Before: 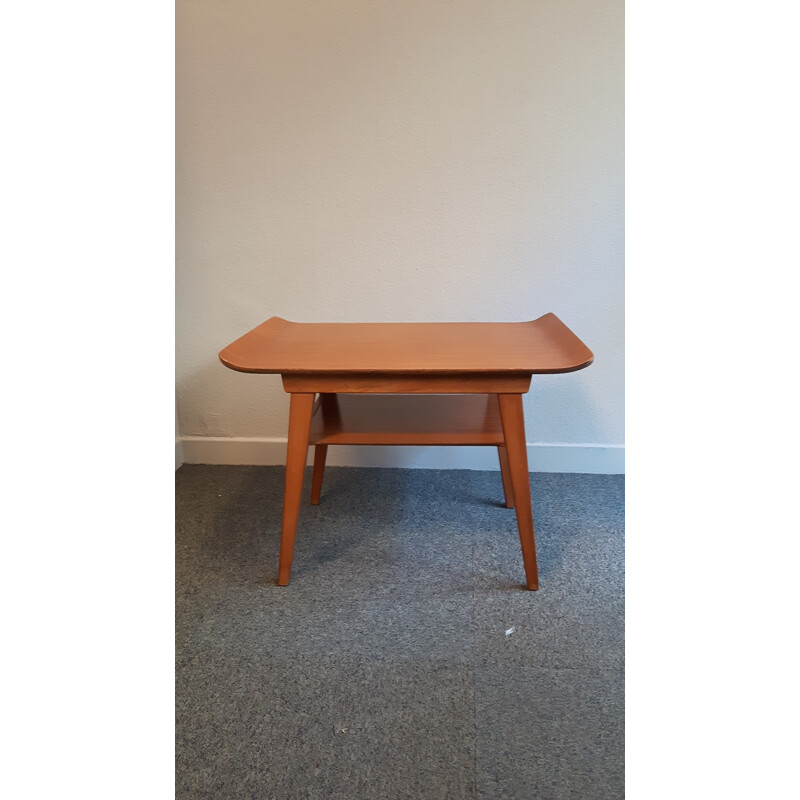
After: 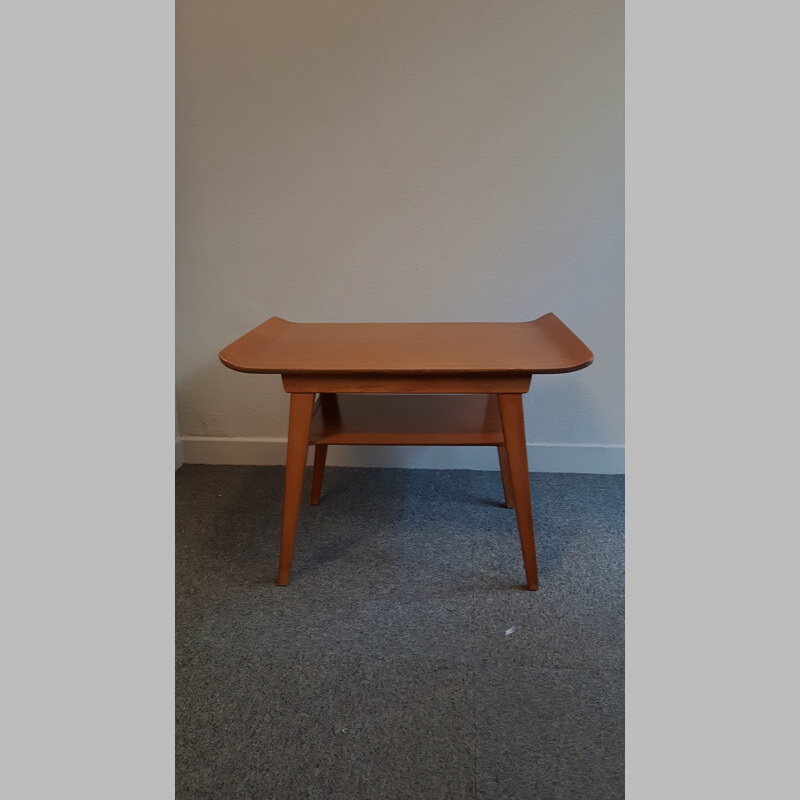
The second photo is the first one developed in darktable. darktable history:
exposure: exposure -0.973 EV, compensate exposure bias true, compensate highlight preservation false
